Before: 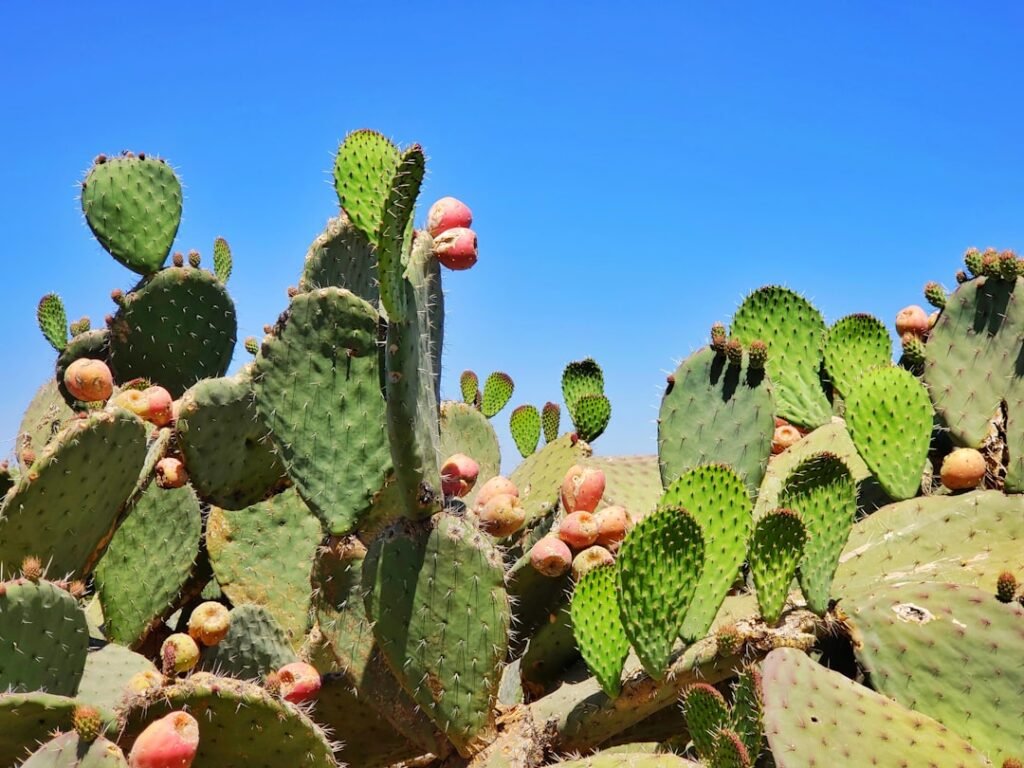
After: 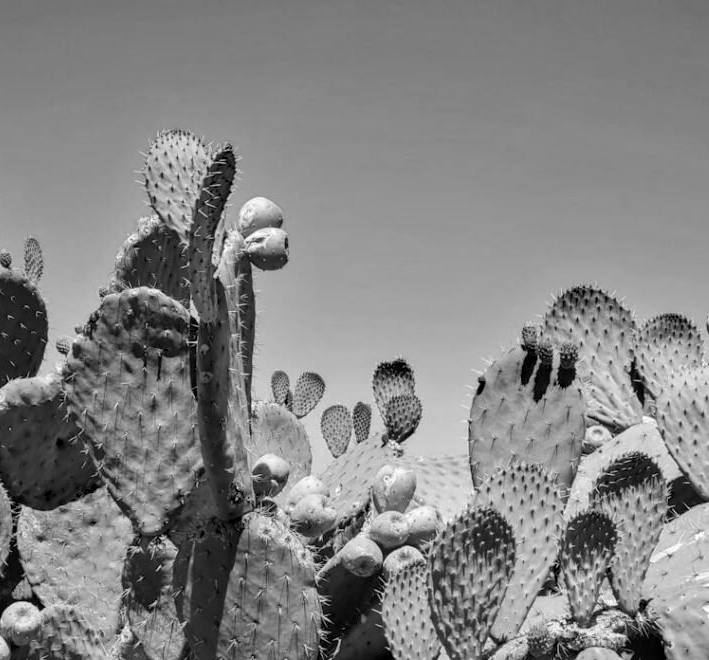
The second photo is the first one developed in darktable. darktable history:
local contrast: detail 130%
haze removal: compatibility mode true, adaptive false
crop: left 18.479%, right 12.2%, bottom 13.971%
monochrome: a 32, b 64, size 2.3
